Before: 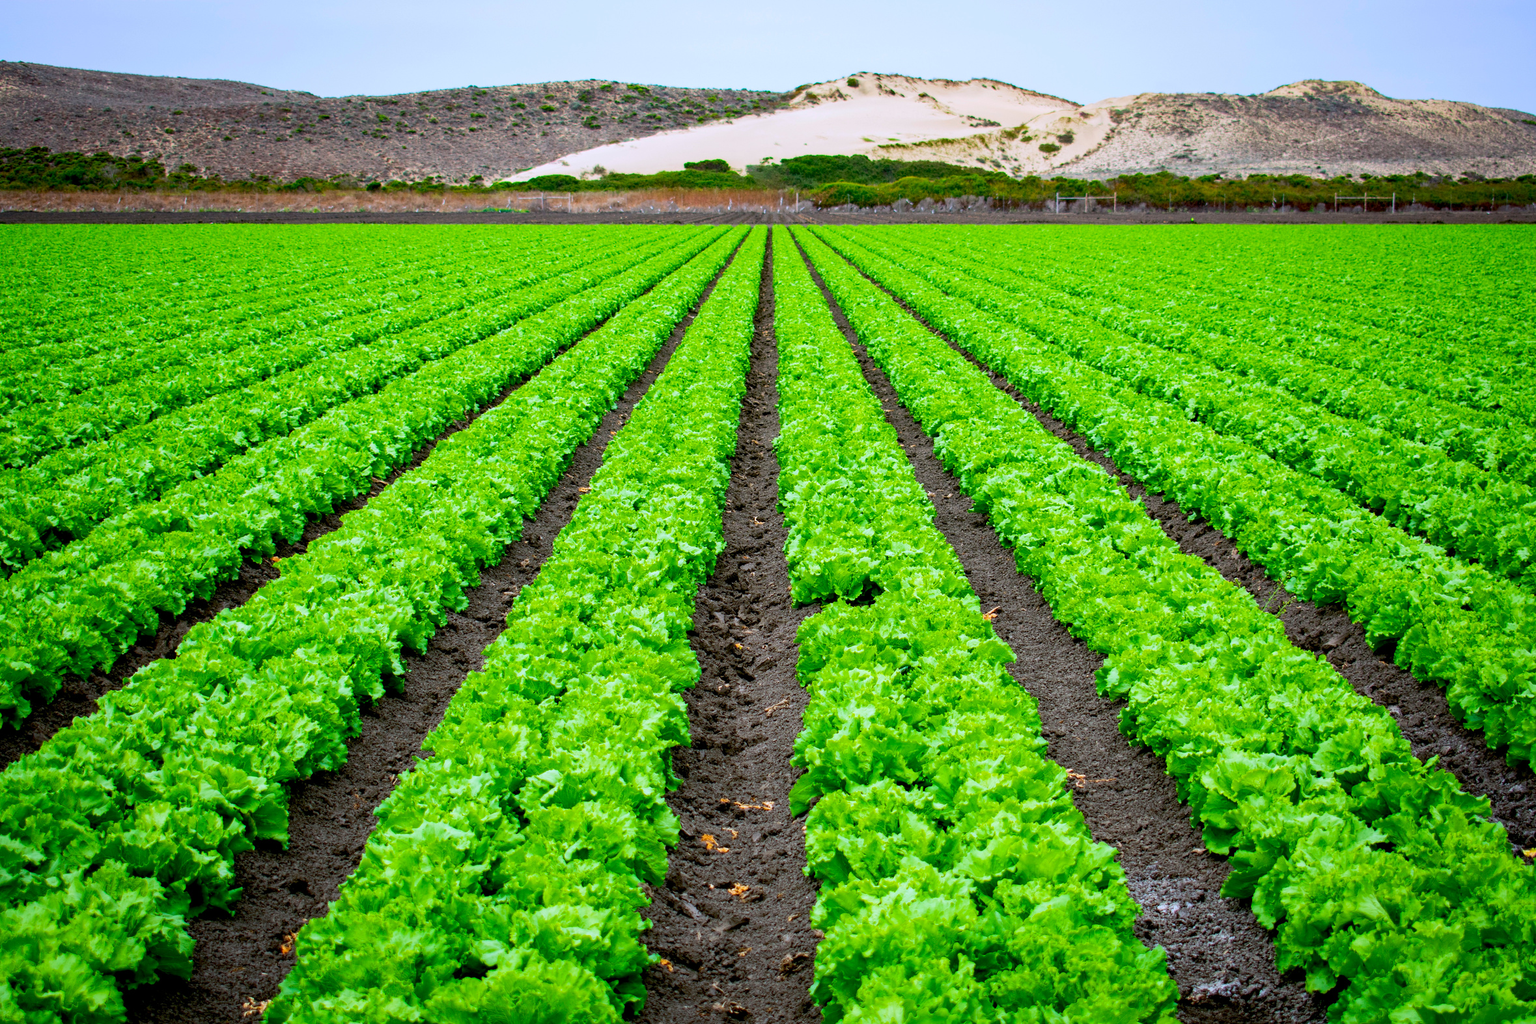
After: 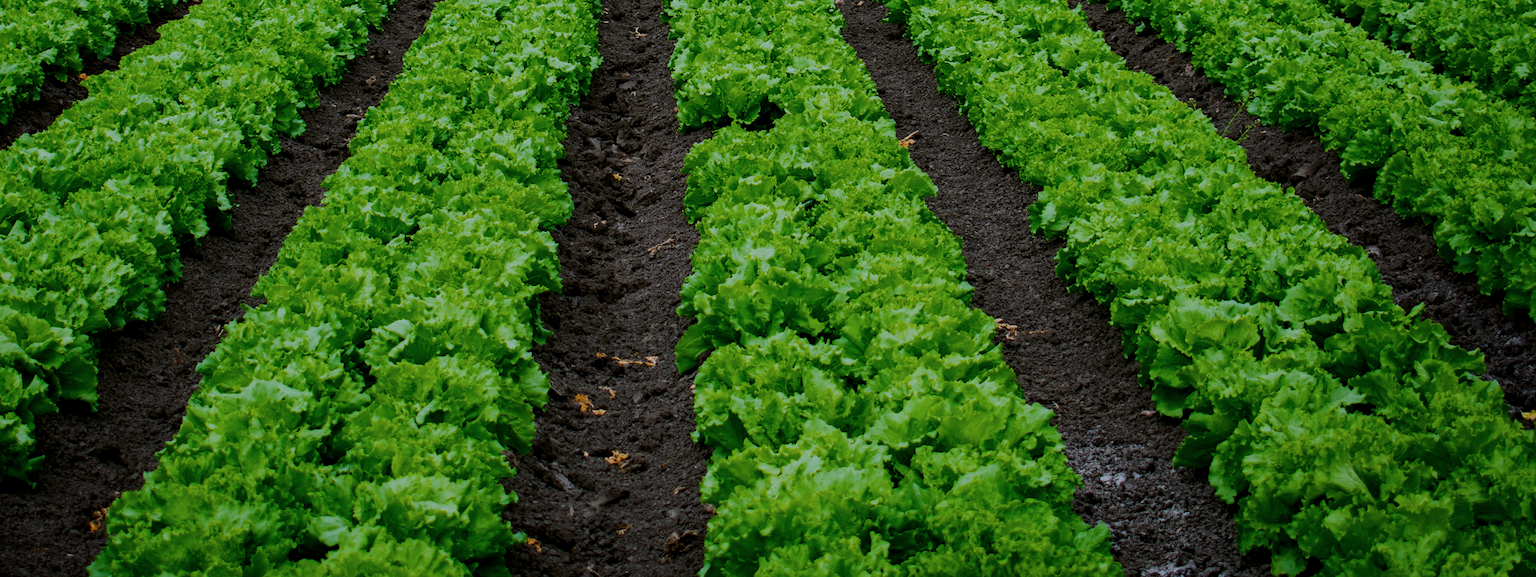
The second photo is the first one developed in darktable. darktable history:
crop and rotate: left 13.306%, top 48.129%, bottom 2.928%
contrast brightness saturation: saturation -0.05
exposure: exposure -1.468 EV, compensate highlight preservation false
tone equalizer: -8 EV -0.75 EV, -7 EV -0.7 EV, -6 EV -0.6 EV, -5 EV -0.4 EV, -3 EV 0.4 EV, -2 EV 0.6 EV, -1 EV 0.7 EV, +0 EV 0.75 EV, edges refinement/feathering 500, mask exposure compensation -1.57 EV, preserve details no
